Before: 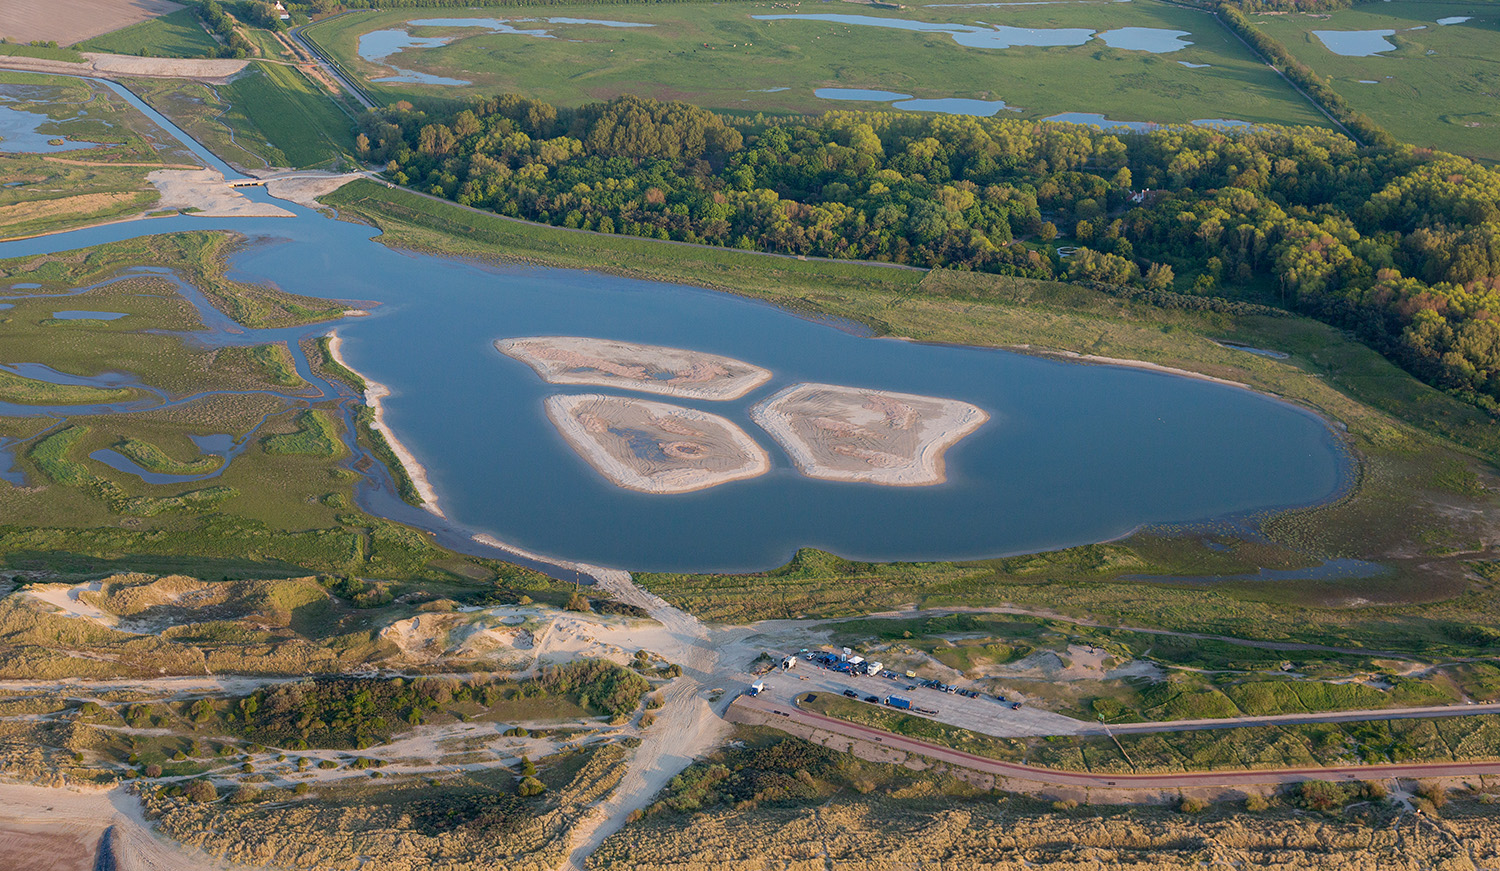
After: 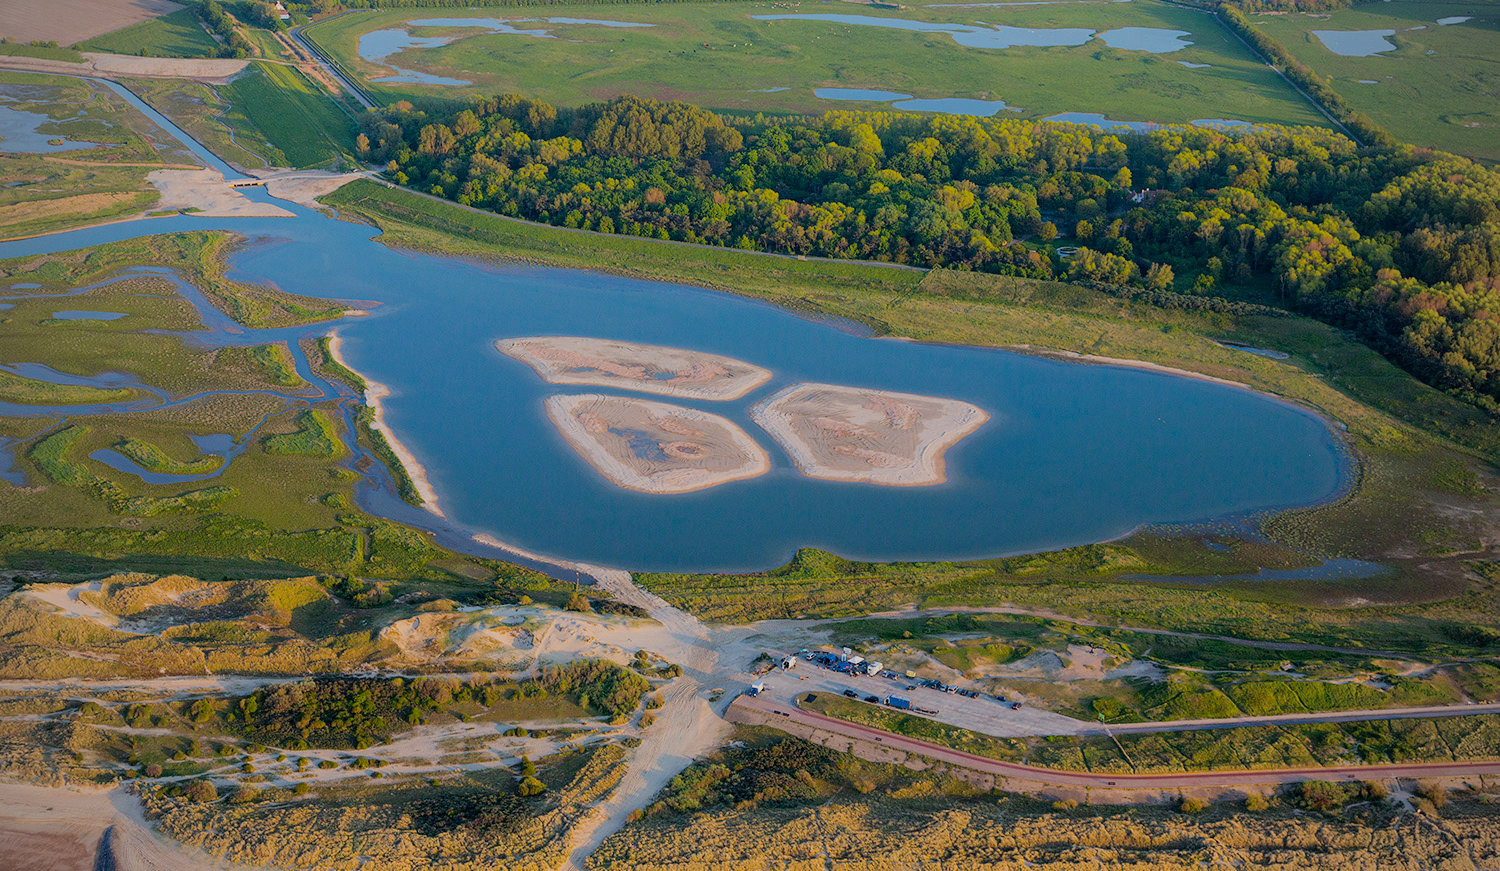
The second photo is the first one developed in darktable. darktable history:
shadows and highlights: shadows 5, soften with gaussian
vignetting: fall-off radius 60.92%
color balance rgb: perceptual saturation grading › global saturation 25%, global vibrance 20%
filmic rgb: black relative exposure -7.65 EV, white relative exposure 4.56 EV, hardness 3.61
